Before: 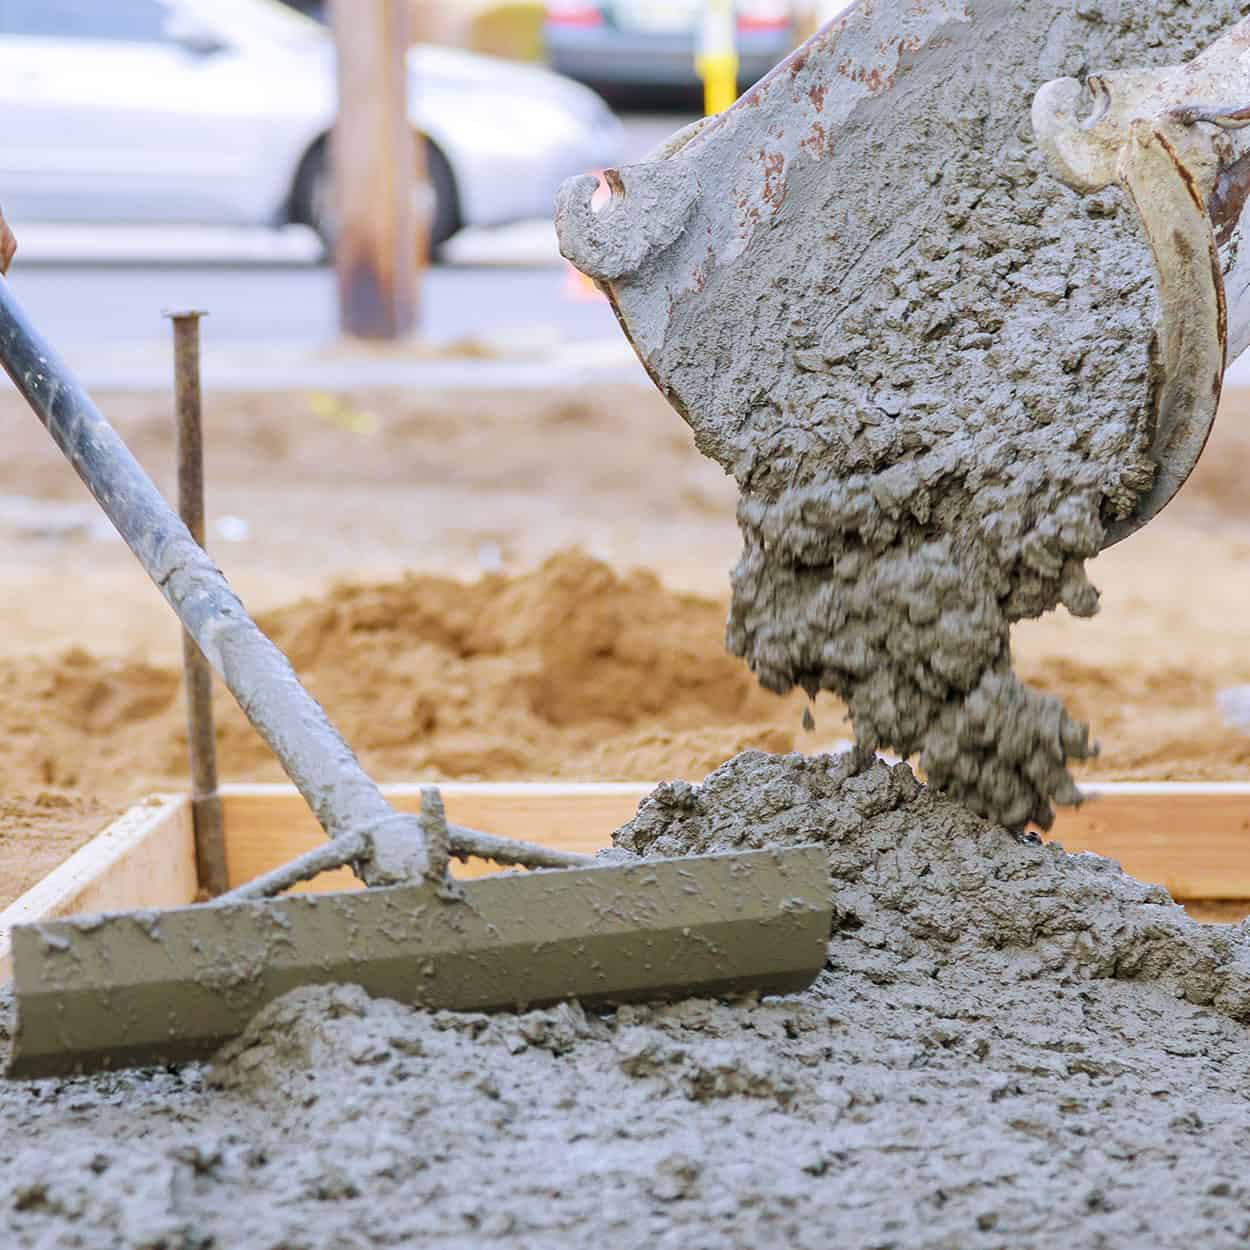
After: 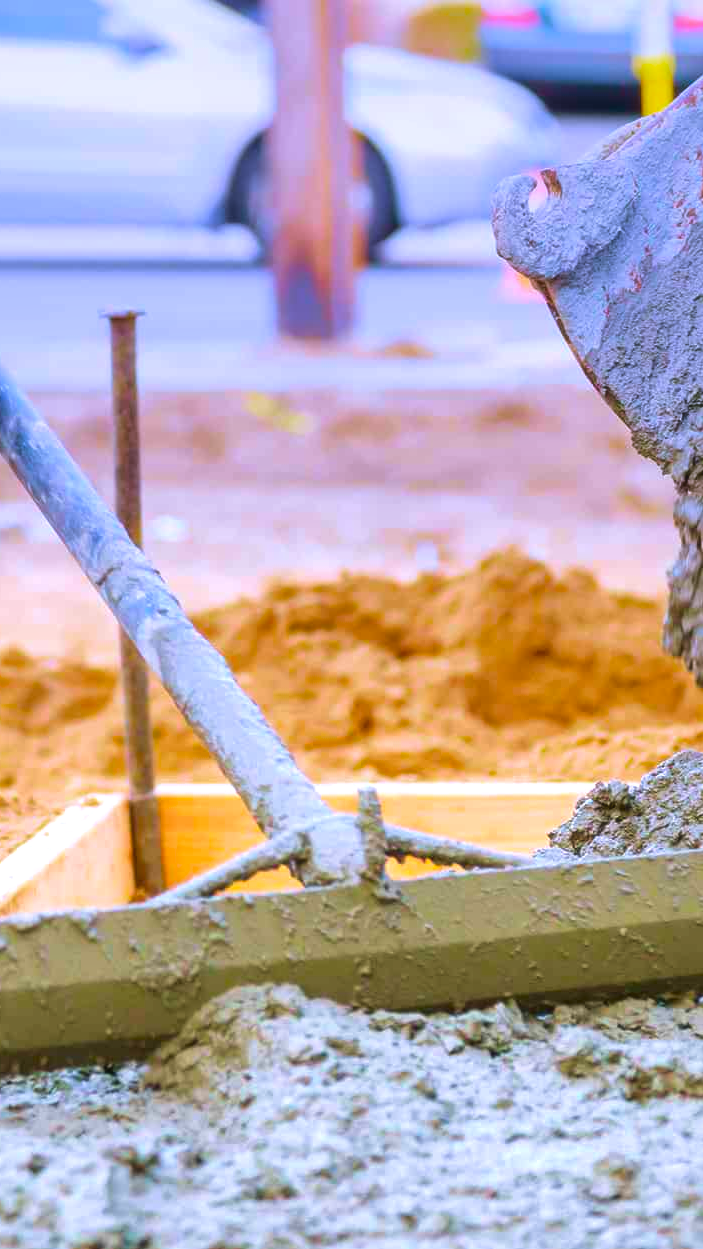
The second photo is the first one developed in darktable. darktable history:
shadows and highlights: shadows -20, white point adjustment -2, highlights -35
exposure: black level correction 0, exposure 0.7 EV, compensate exposure bias true, compensate highlight preservation false
crop: left 5.114%, right 38.589%
velvia: on, module defaults
graduated density: hue 238.83°, saturation 50%
contrast brightness saturation: contrast 0.09, saturation 0.28
soften: size 10%, saturation 50%, brightness 0.2 EV, mix 10%
color balance rgb: linear chroma grading › global chroma 10%, perceptual saturation grading › global saturation 30%, global vibrance 10%
